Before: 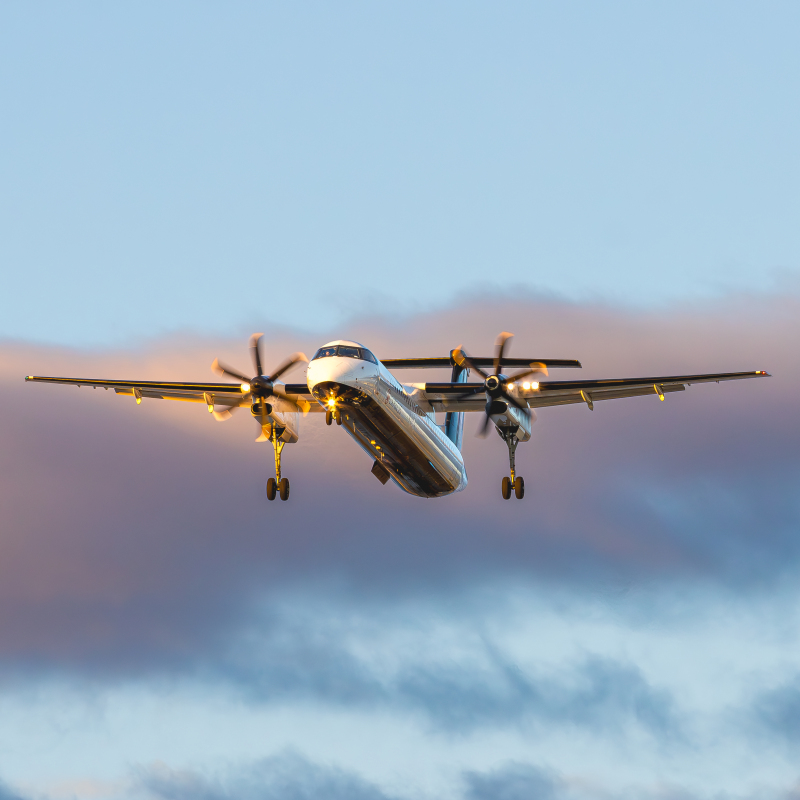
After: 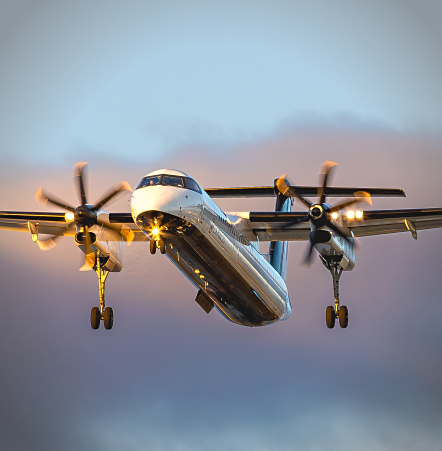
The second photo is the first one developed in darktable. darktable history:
sharpen: radius 1.547, amount 0.377, threshold 1.224
crop and rotate: left 22.099%, top 21.565%, right 22.572%, bottom 21.992%
vignetting: automatic ratio true
